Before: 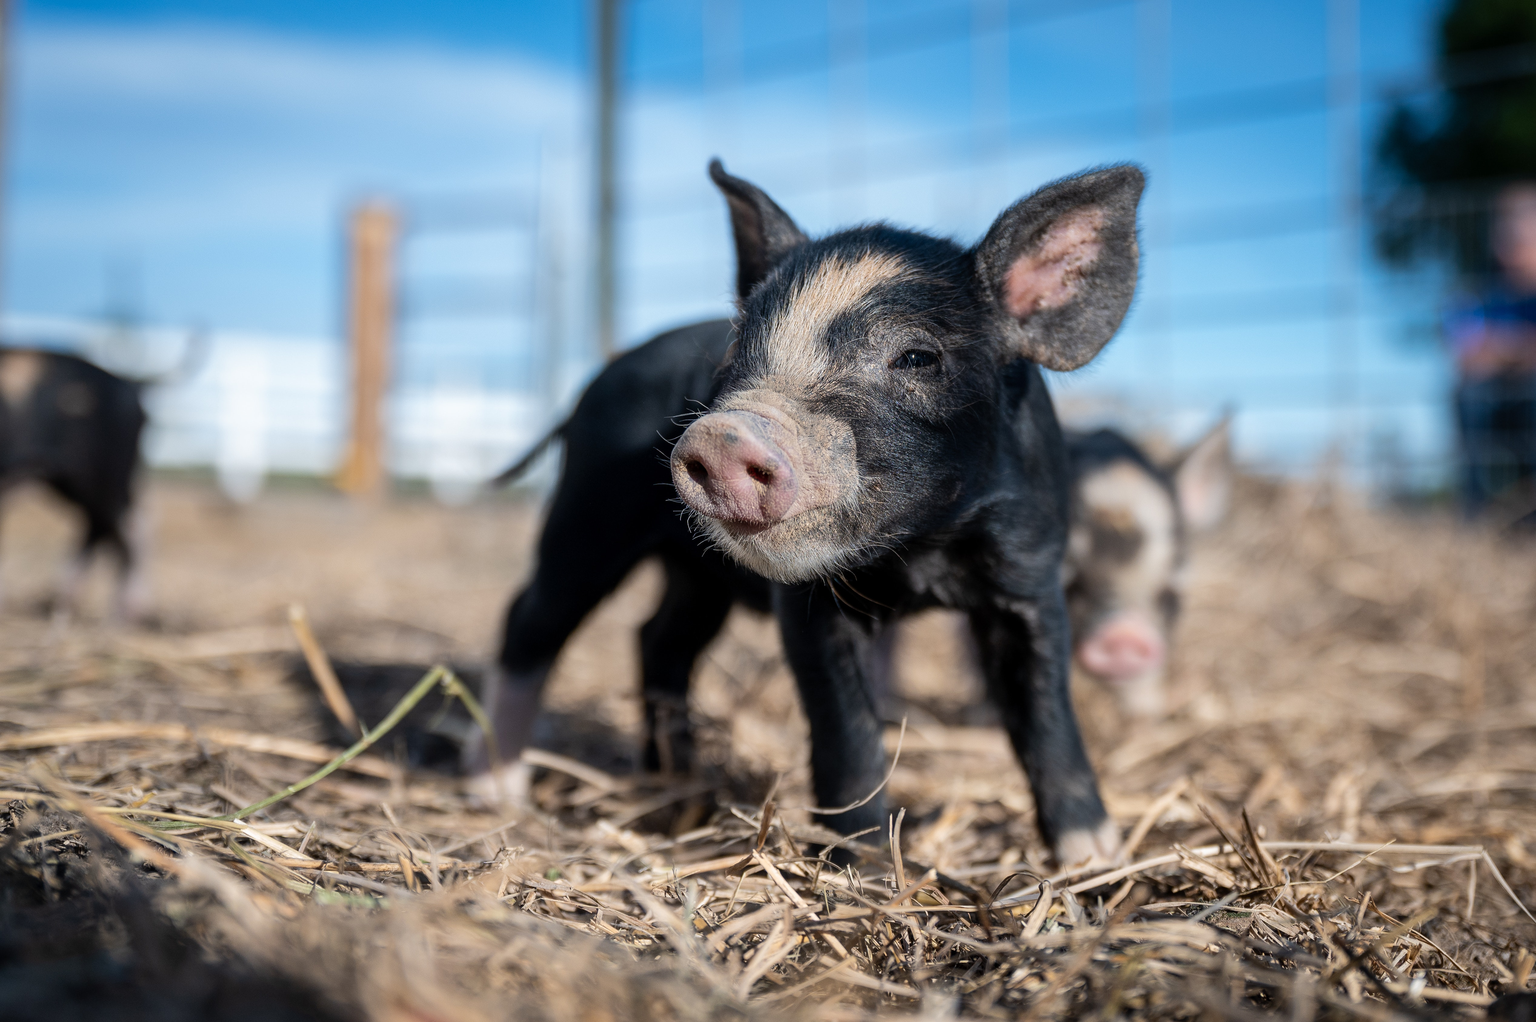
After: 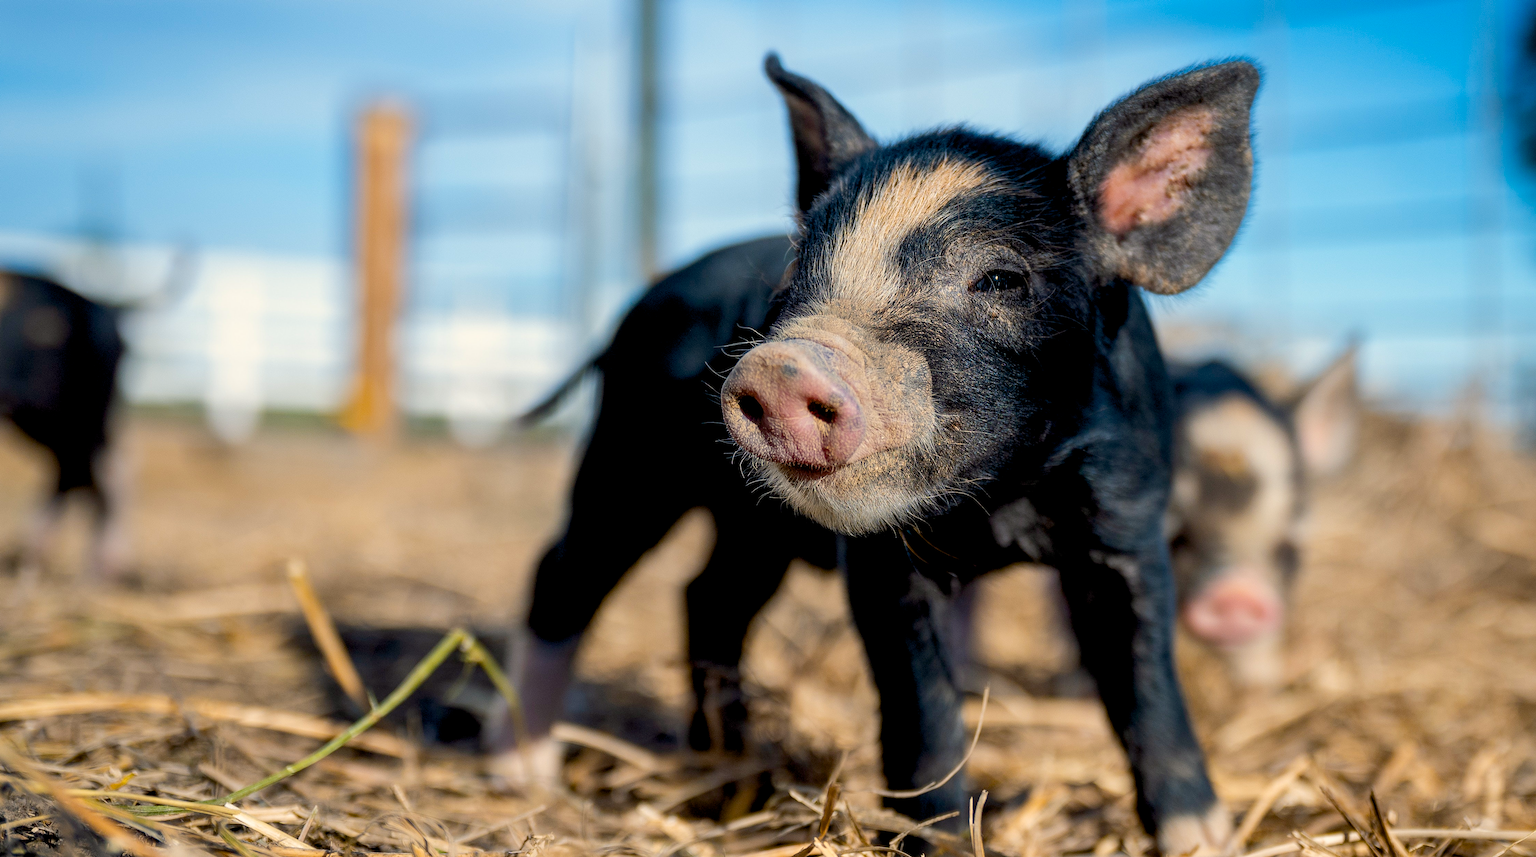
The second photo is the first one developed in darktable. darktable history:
exposure: black level correction 0.01, exposure 0.01 EV, compensate highlight preservation false
crop and rotate: left 2.375%, top 10.987%, right 9.572%, bottom 15.136%
color correction: highlights a* -7.87, highlights b* 3.14
color balance rgb: power › chroma 0.242%, power › hue 60.85°, highlights gain › chroma 2.326%, highlights gain › hue 36.38°, perceptual saturation grading › global saturation 36.547%, perceptual saturation grading › shadows 34.78%
